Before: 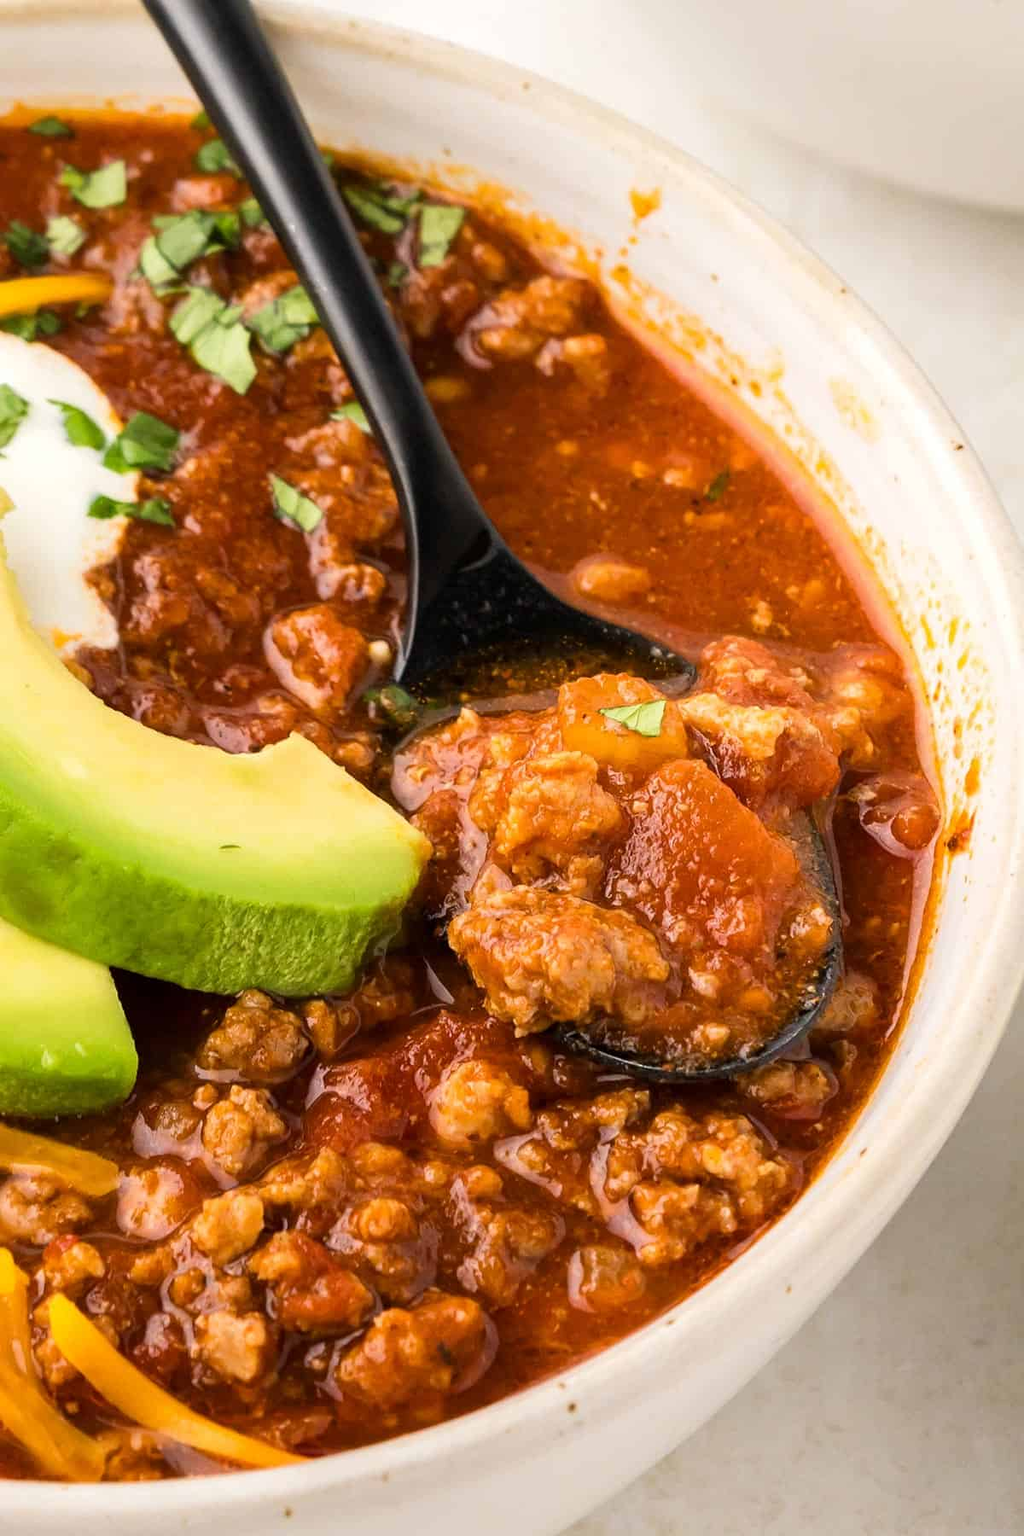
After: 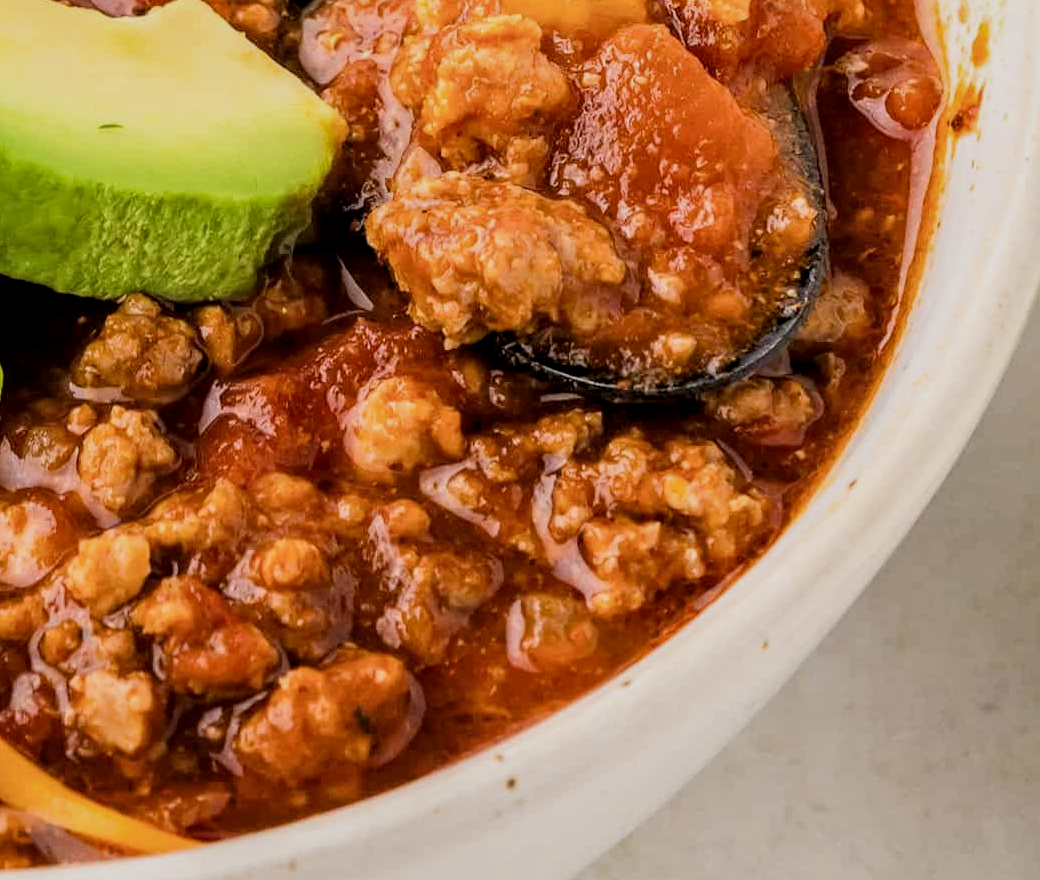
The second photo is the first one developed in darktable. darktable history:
crop and rotate: left 13.306%, top 48.129%, bottom 2.928%
white balance: emerald 1
local contrast: detail 130%
filmic rgb: hardness 4.17
